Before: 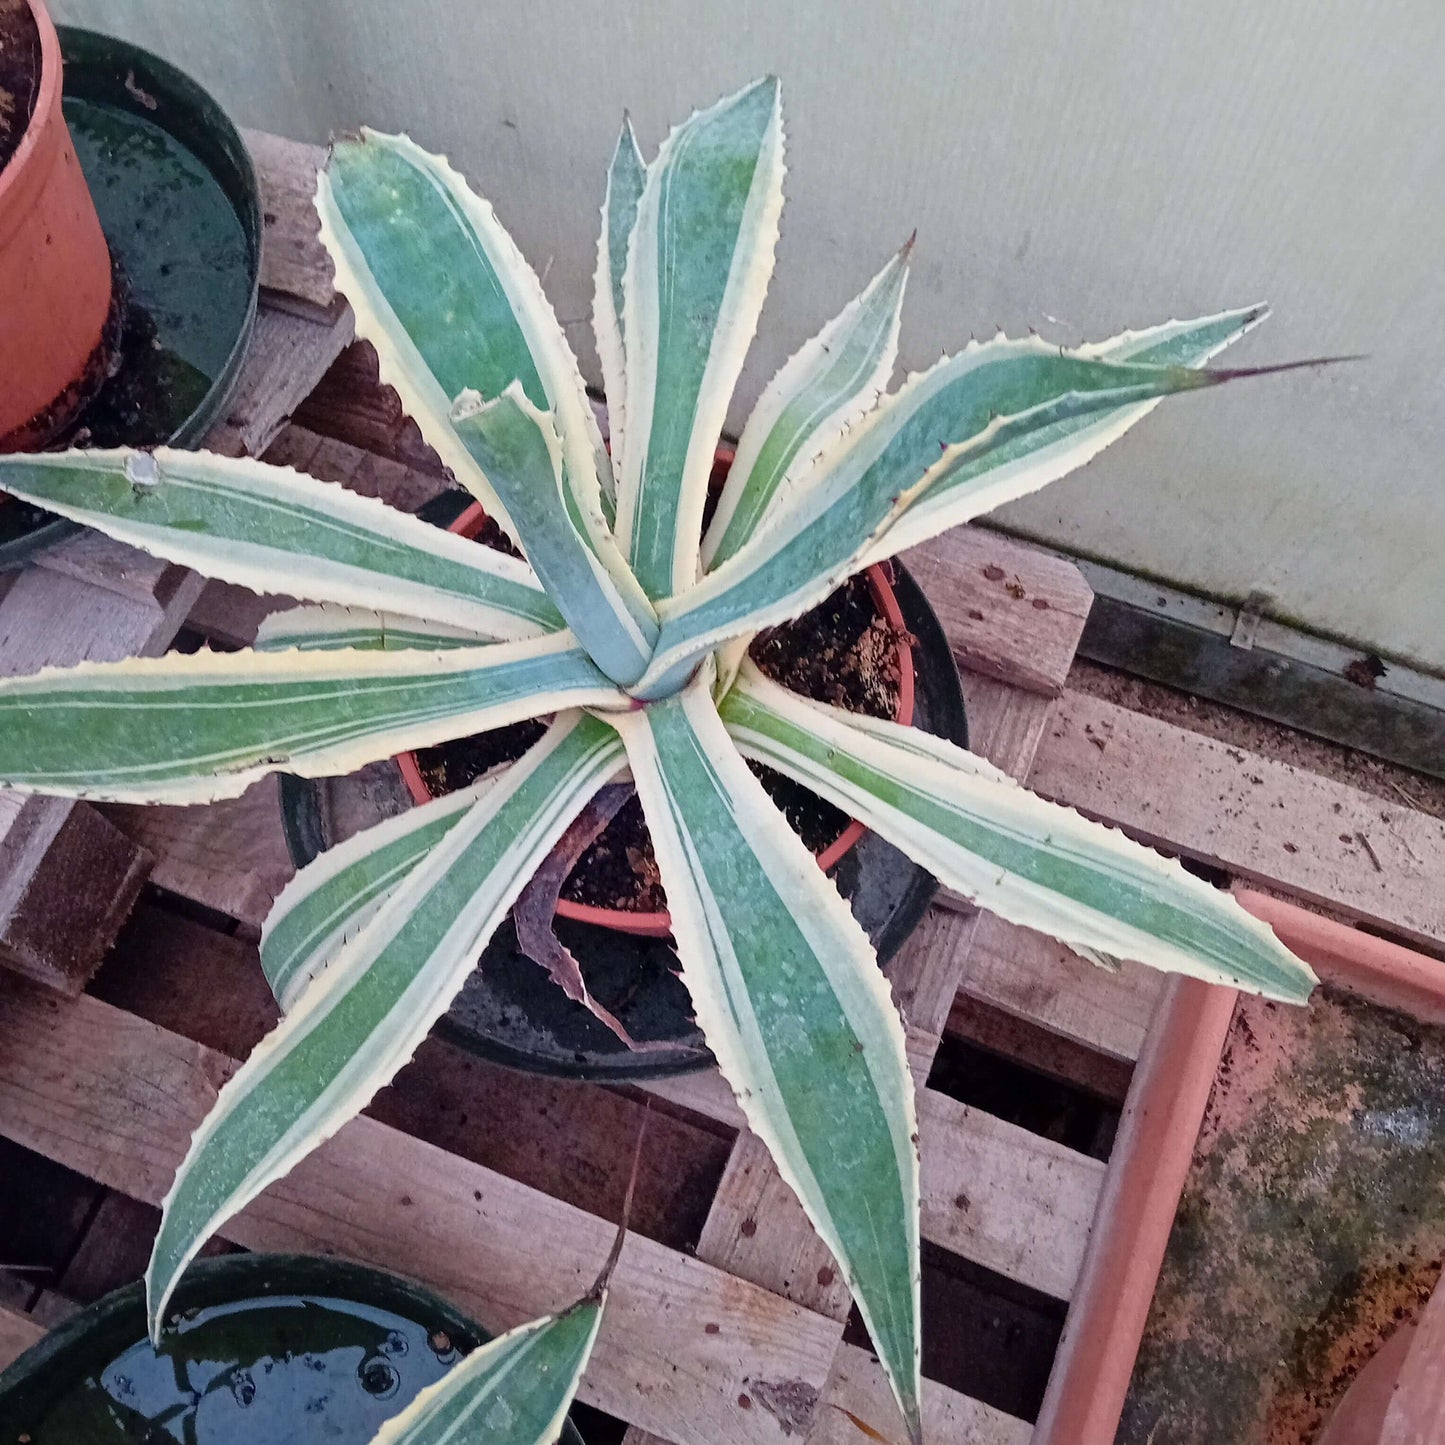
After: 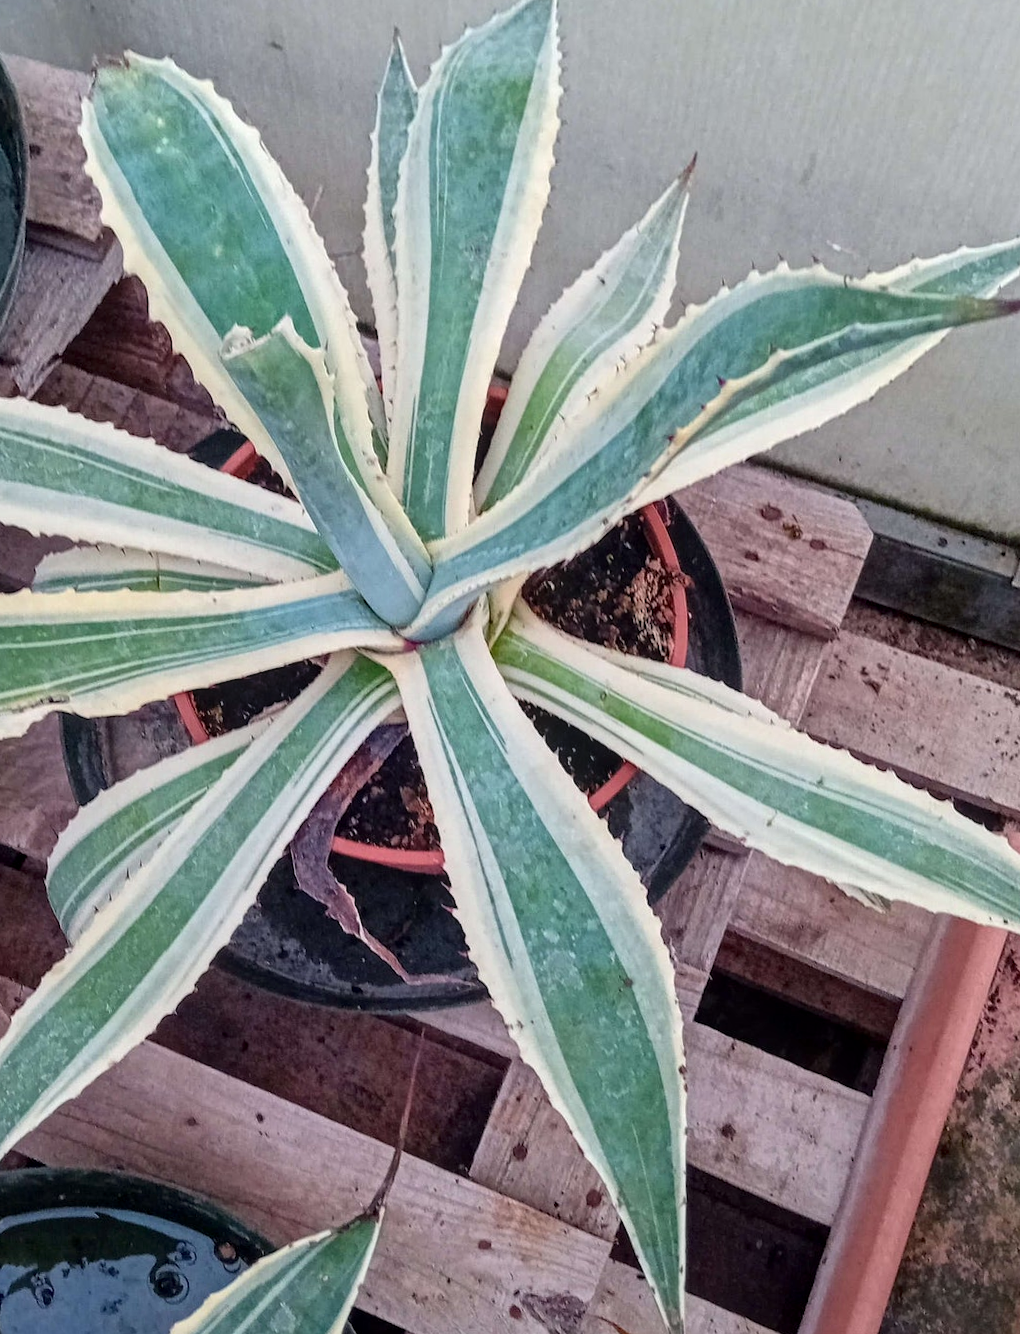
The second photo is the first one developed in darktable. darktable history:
rotate and perspective: rotation 0.074°, lens shift (vertical) 0.096, lens shift (horizontal) -0.041, crop left 0.043, crop right 0.952, crop top 0.024, crop bottom 0.979
crop and rotate: left 13.15%, top 5.251%, right 12.609%
local contrast: on, module defaults
